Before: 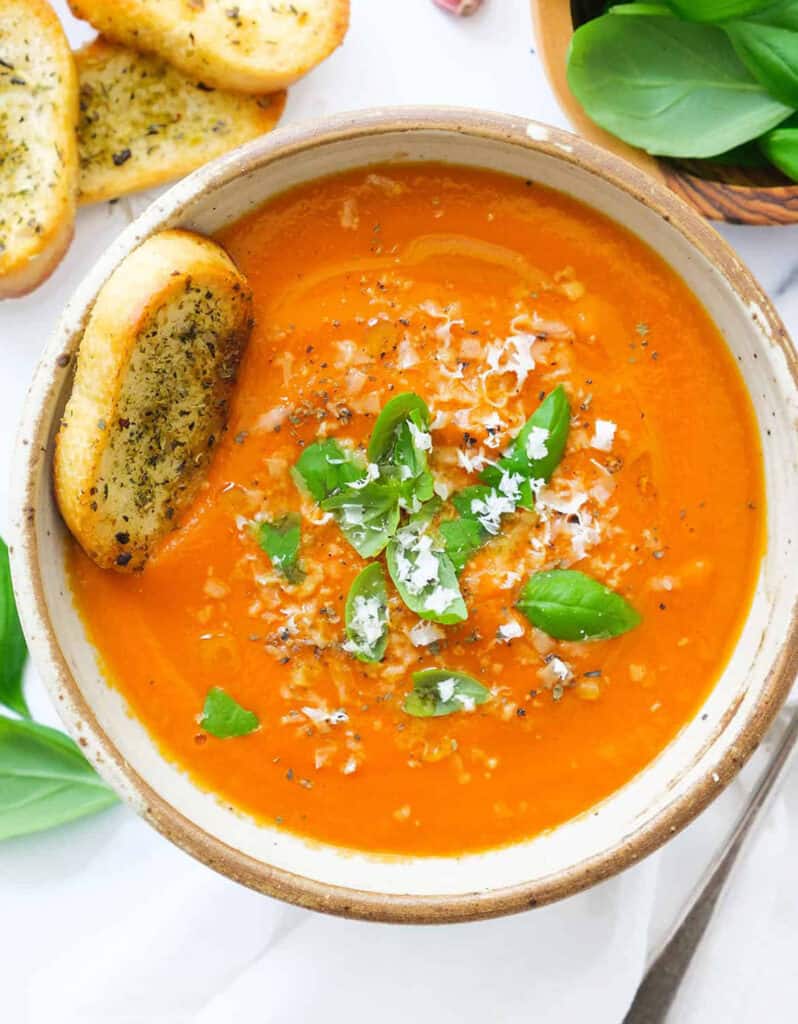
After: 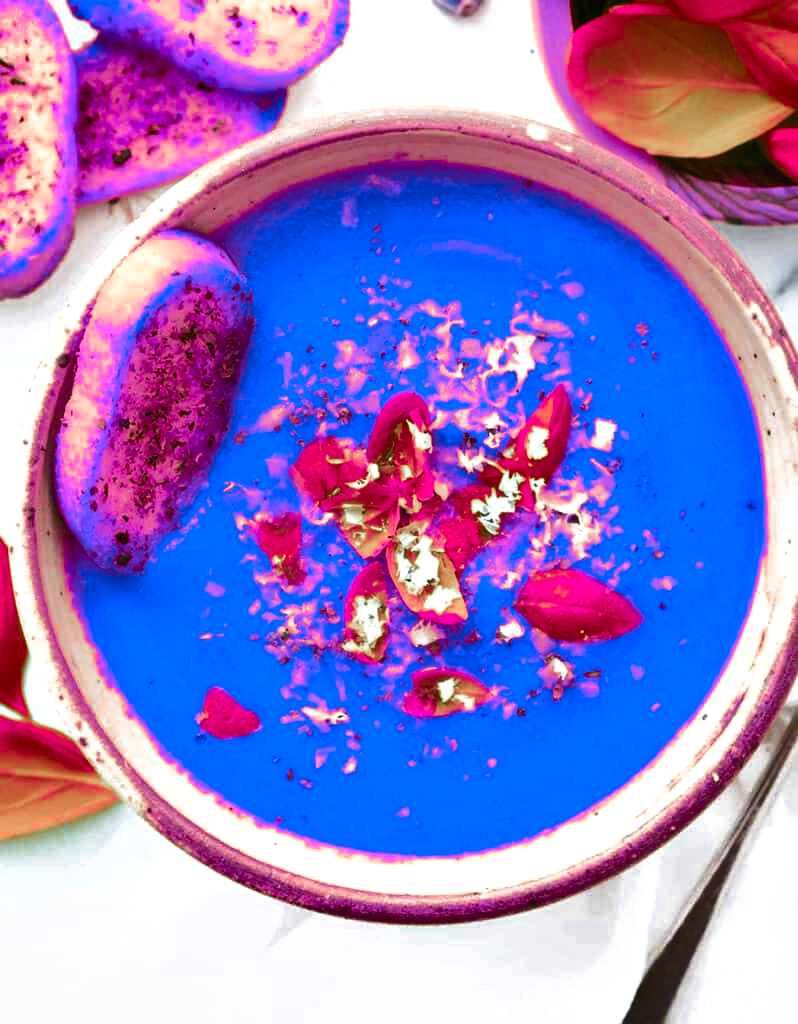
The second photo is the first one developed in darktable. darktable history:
shadows and highlights: shadows 25, highlights -48, soften with gaussian
color zones: curves: ch0 [(0.826, 0.353)]; ch1 [(0.242, 0.647) (0.889, 0.342)]; ch2 [(0.246, 0.089) (0.969, 0.068)]
contrast brightness saturation: contrast 0.03, brightness -0.04
white balance: red 1, blue 1
tone equalizer: -8 EV -0.417 EV, -7 EV -0.389 EV, -6 EV -0.333 EV, -5 EV -0.222 EV, -3 EV 0.222 EV, -2 EV 0.333 EV, -1 EV 0.389 EV, +0 EV 0.417 EV, edges refinement/feathering 500, mask exposure compensation -1.57 EV, preserve details no
